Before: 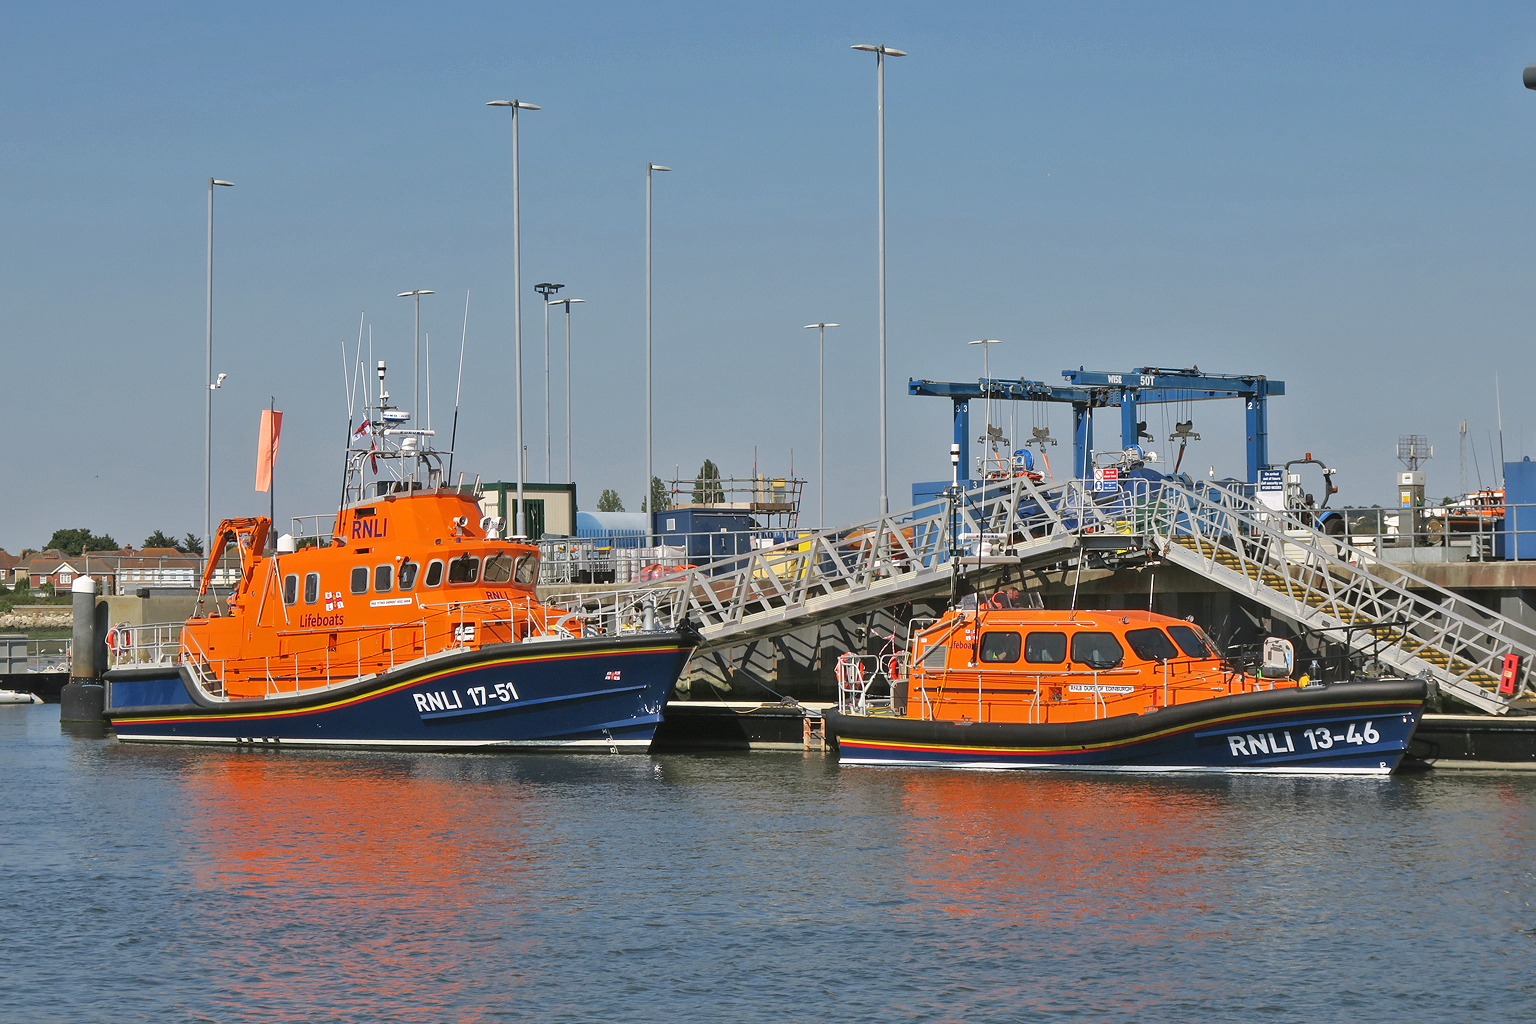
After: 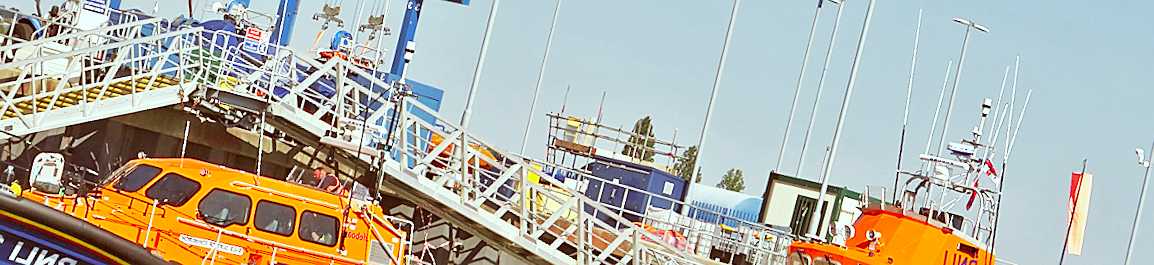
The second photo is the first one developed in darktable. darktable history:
rotate and perspective: rotation 2.27°, automatic cropping off
crop and rotate: angle 16.12°, top 30.835%, bottom 35.653%
base curve: curves: ch0 [(0, 0) (0.007, 0.004) (0.027, 0.03) (0.046, 0.07) (0.207, 0.54) (0.442, 0.872) (0.673, 0.972) (1, 1)], preserve colors none
shadows and highlights: on, module defaults
sharpen: on, module defaults
color correction: highlights a* -7.23, highlights b* -0.161, shadows a* 20.08, shadows b* 11.73
